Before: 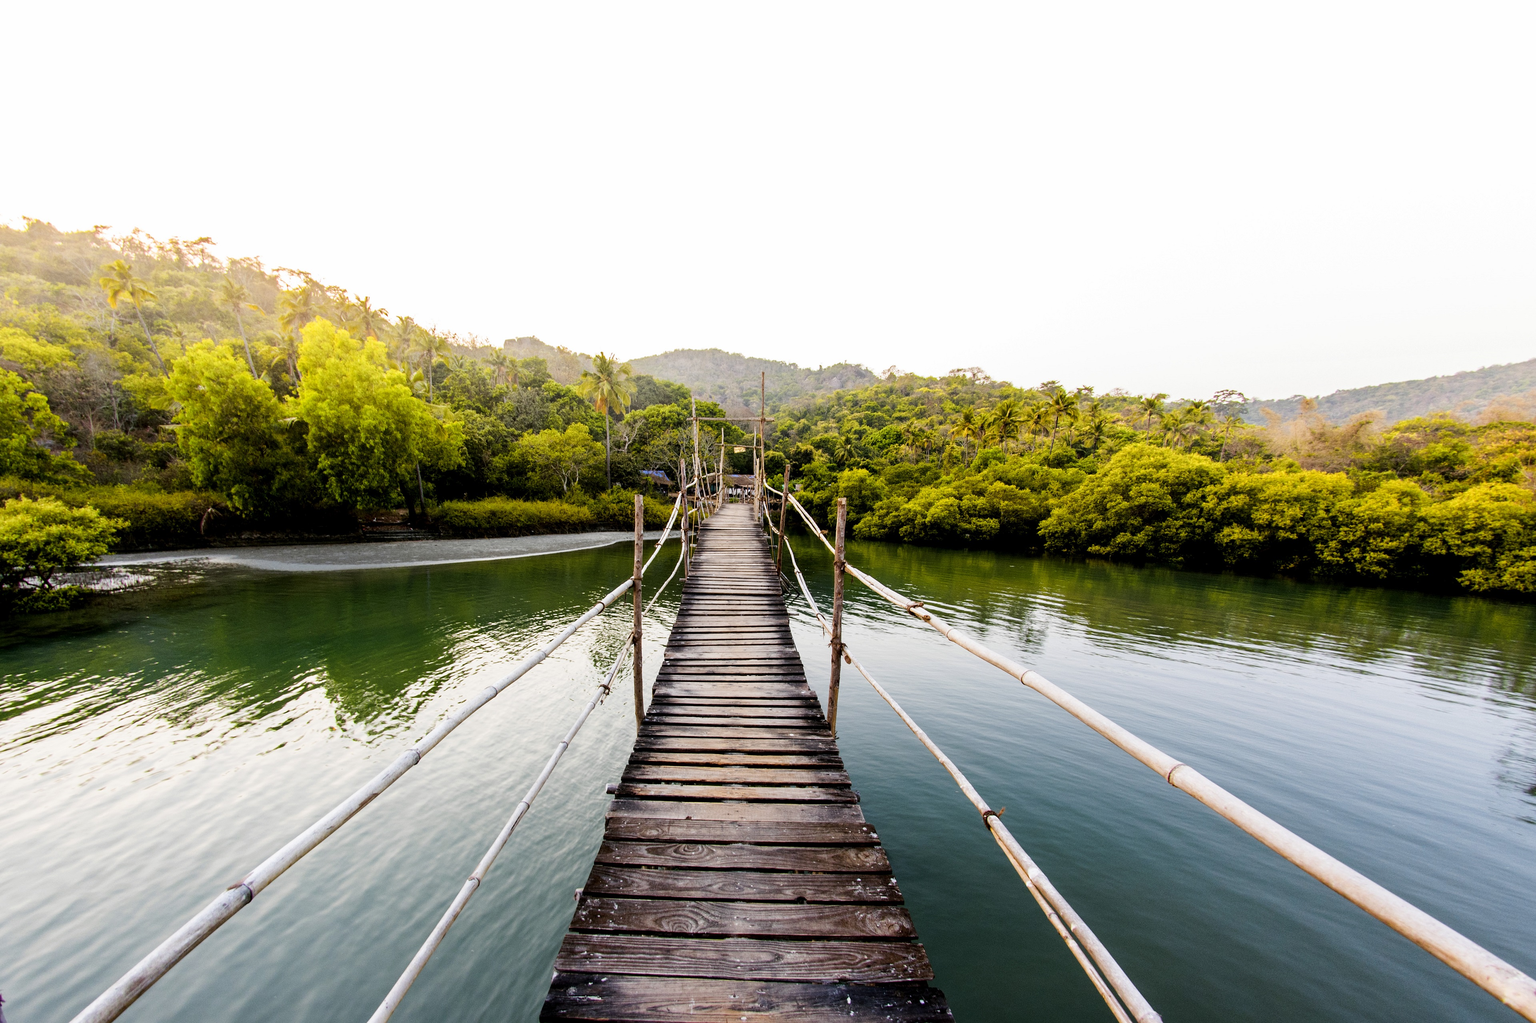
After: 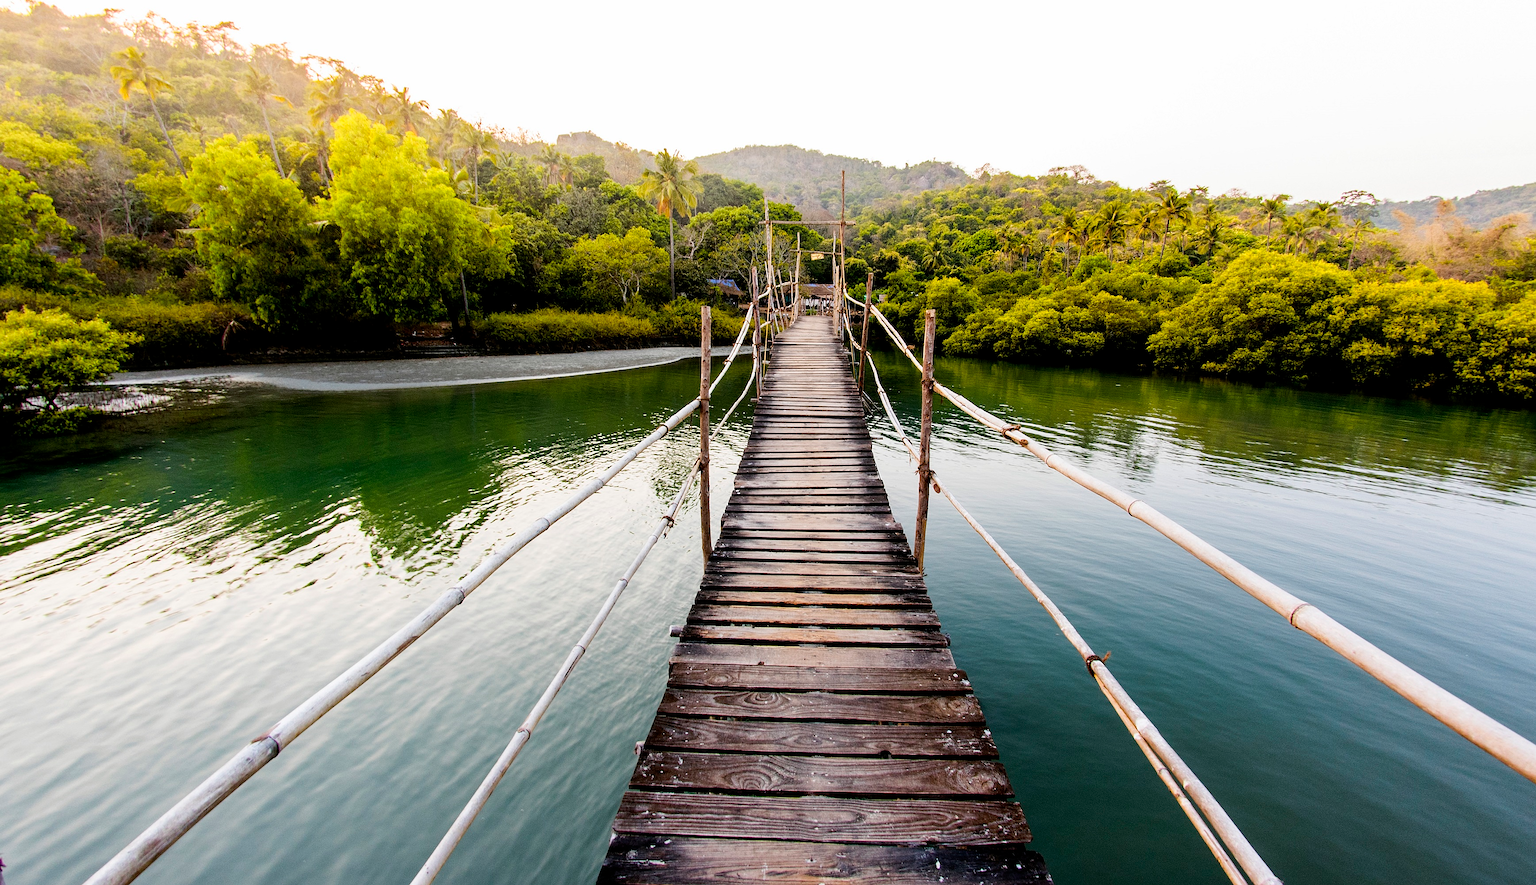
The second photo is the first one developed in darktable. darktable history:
sharpen: radius 0.975, amount 0.604
crop: top 21.303%, right 9.457%, bottom 0.349%
